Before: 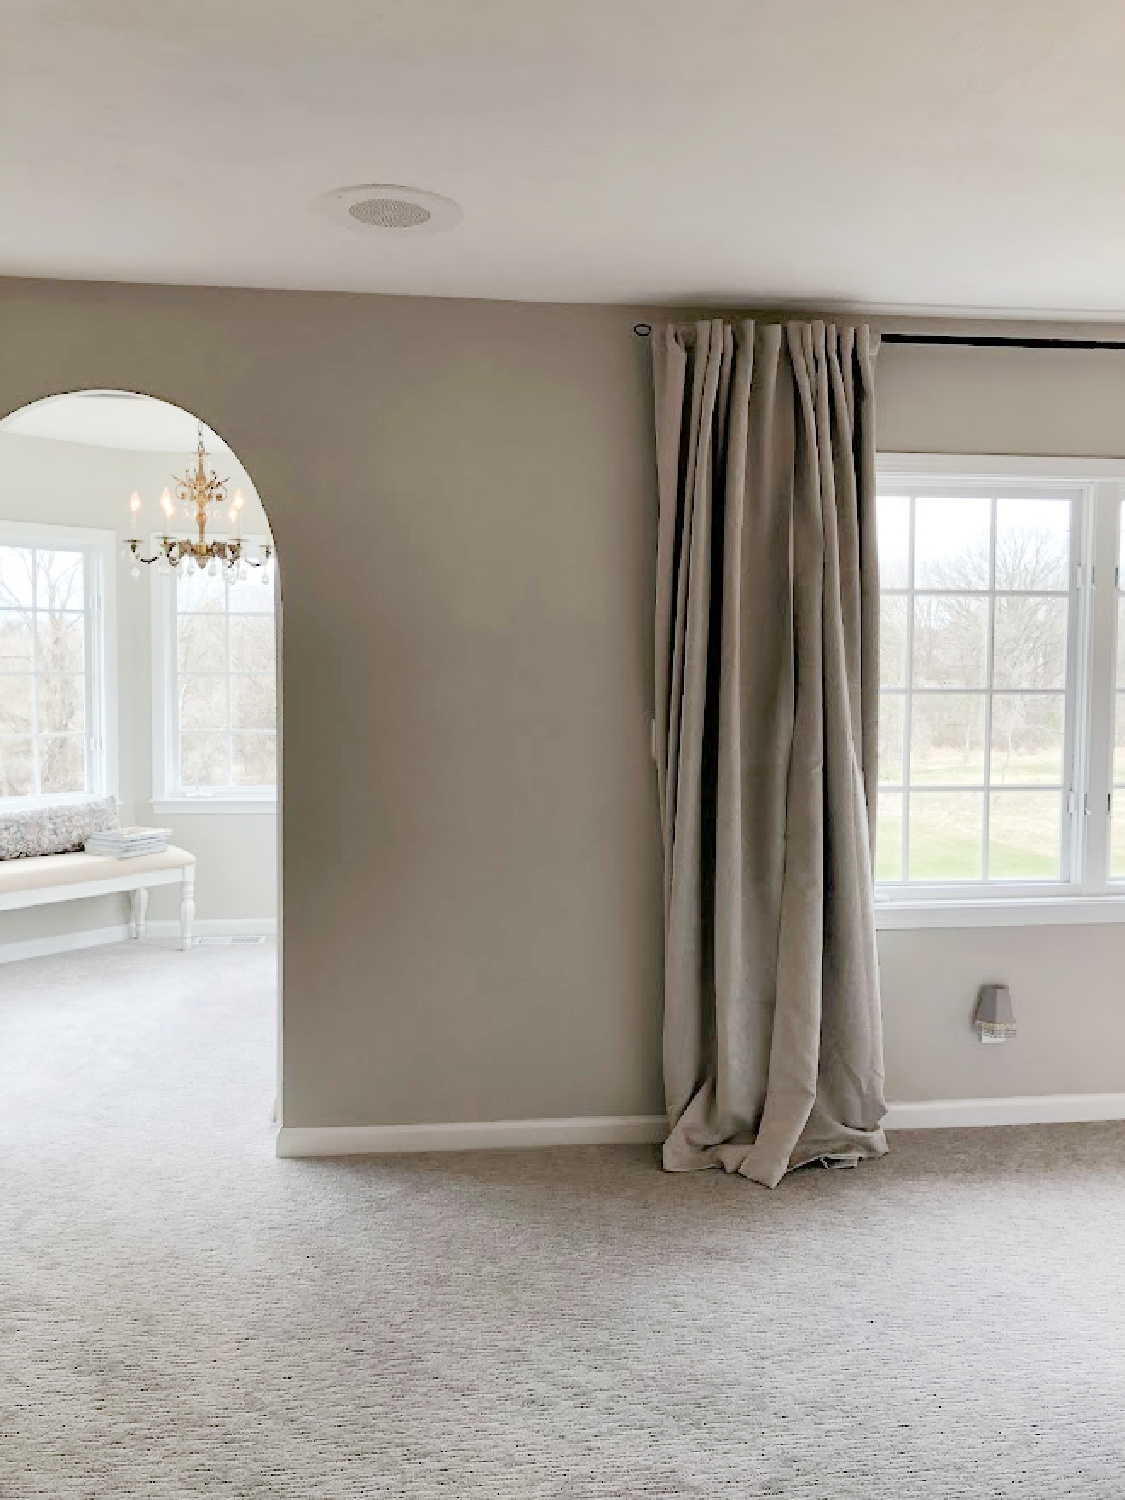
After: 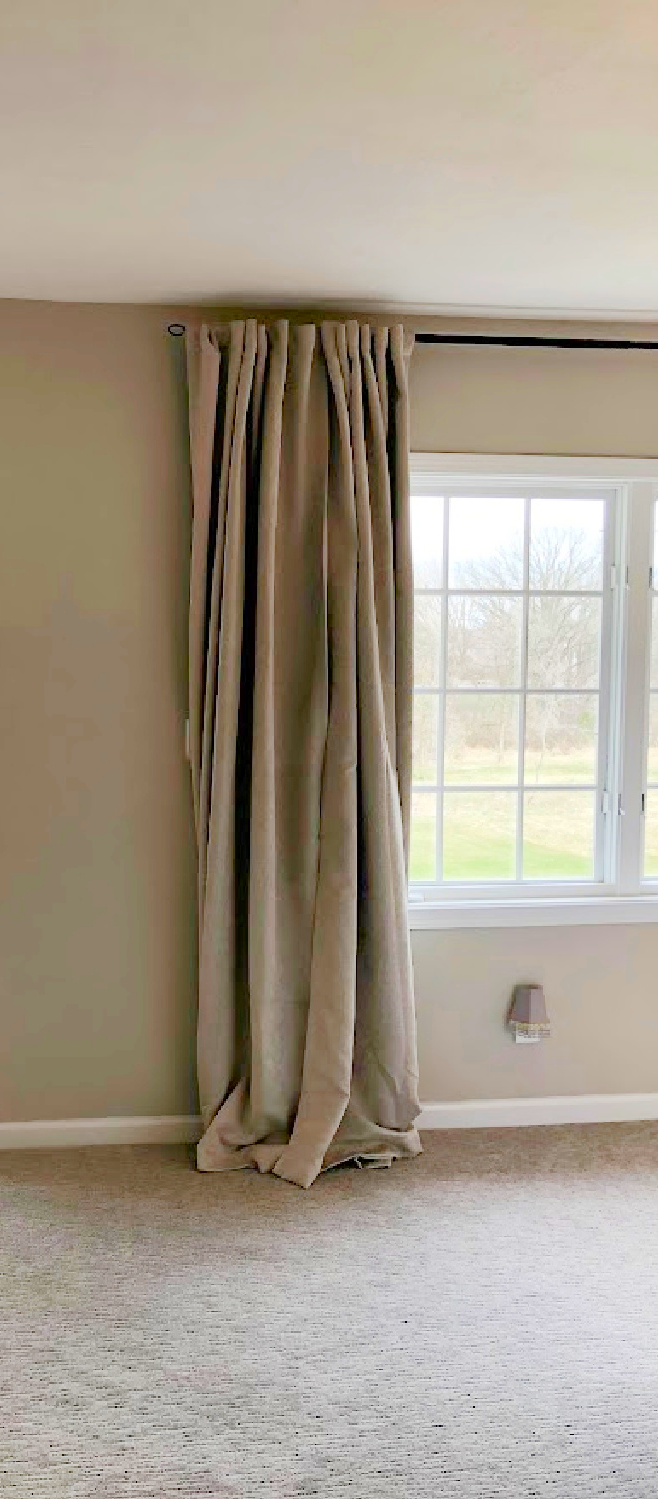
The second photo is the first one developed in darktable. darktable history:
crop: left 41.501%
color correction: highlights b* -0.009, saturation 1.84
